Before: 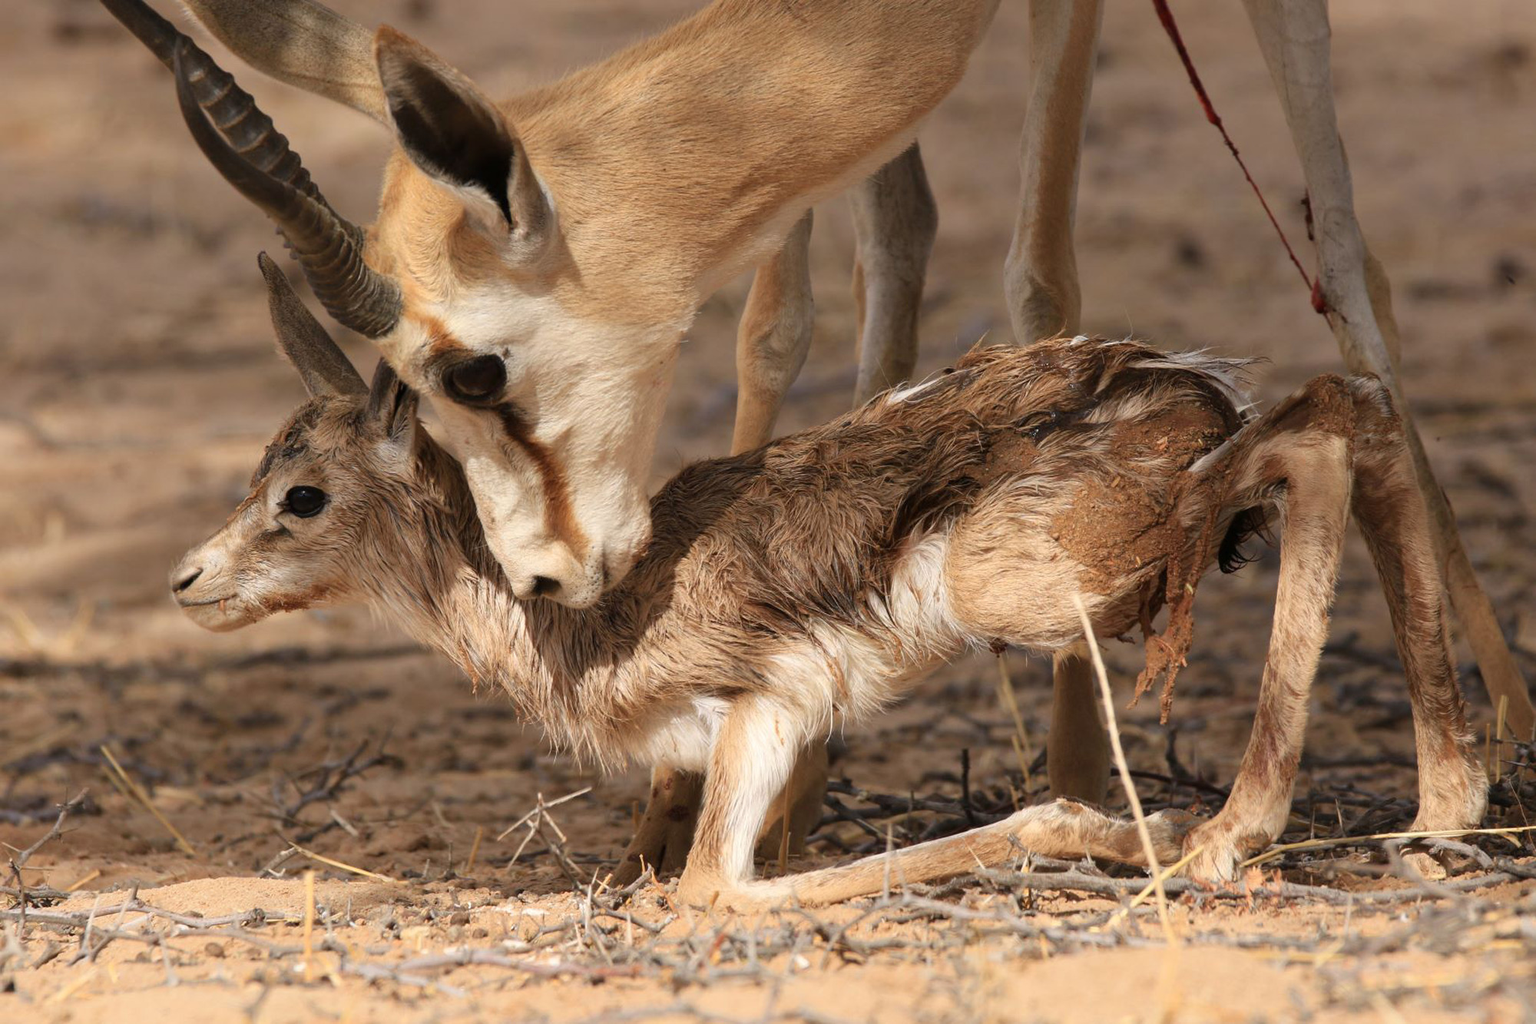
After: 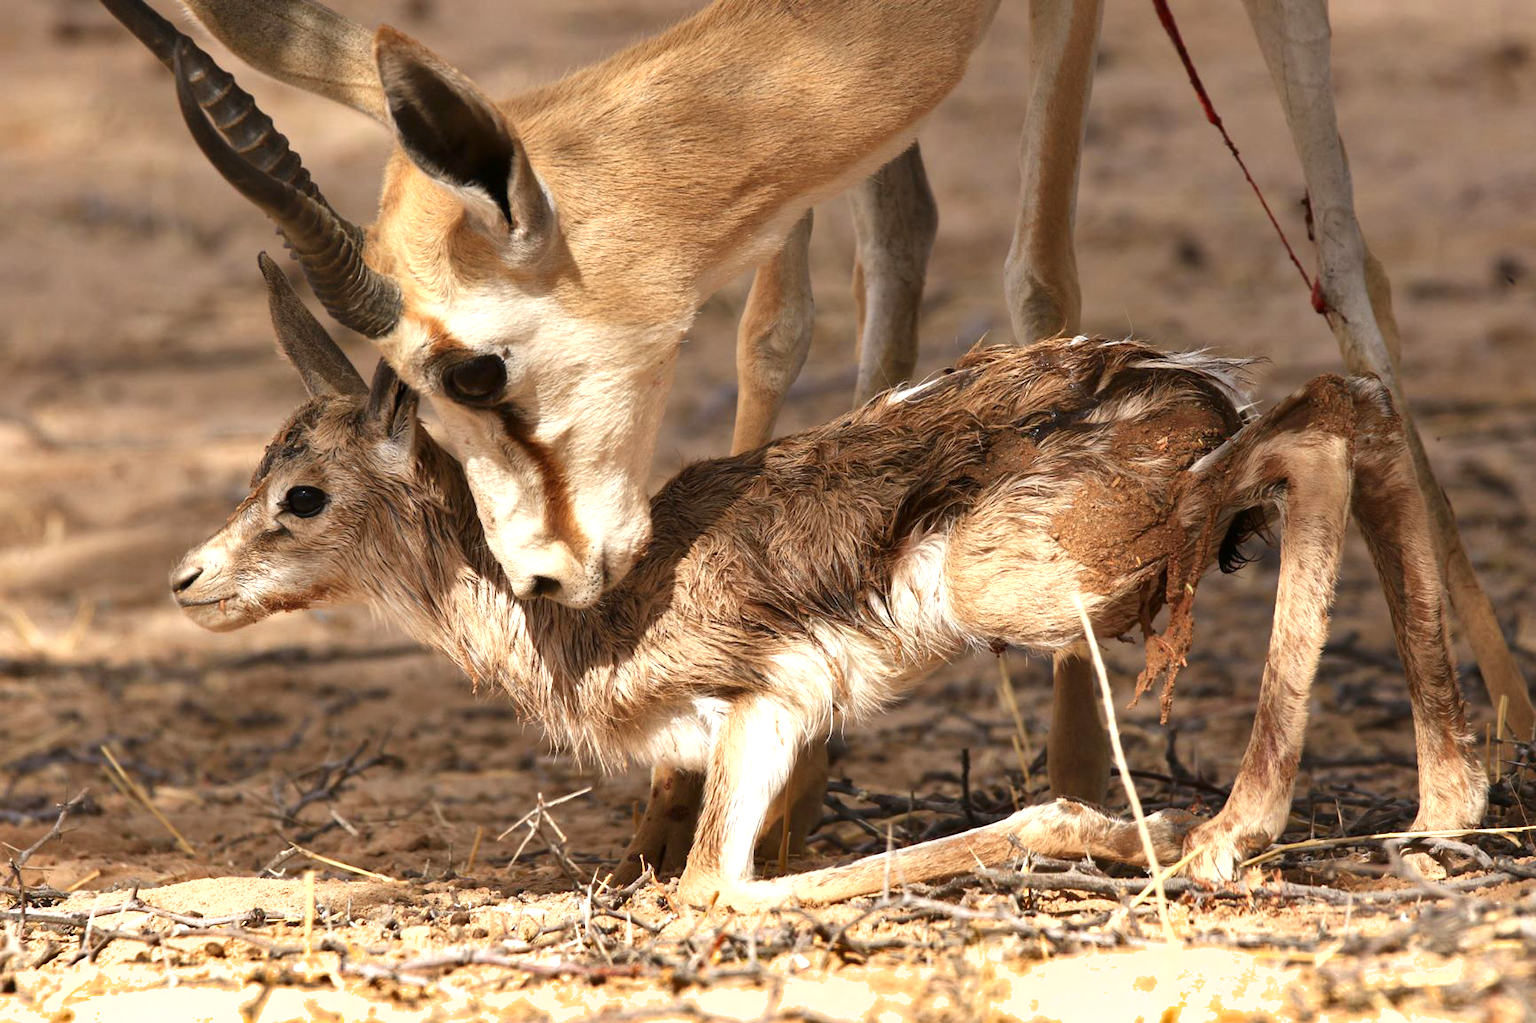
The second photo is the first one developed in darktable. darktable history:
shadows and highlights: radius 105.96, shadows 23.39, highlights -57.61, highlights color adjustment 89.16%, low approximation 0.01, soften with gaussian
exposure: black level correction 0, exposure 0.699 EV, compensate highlight preservation false
contrast brightness saturation: brightness -0.096
